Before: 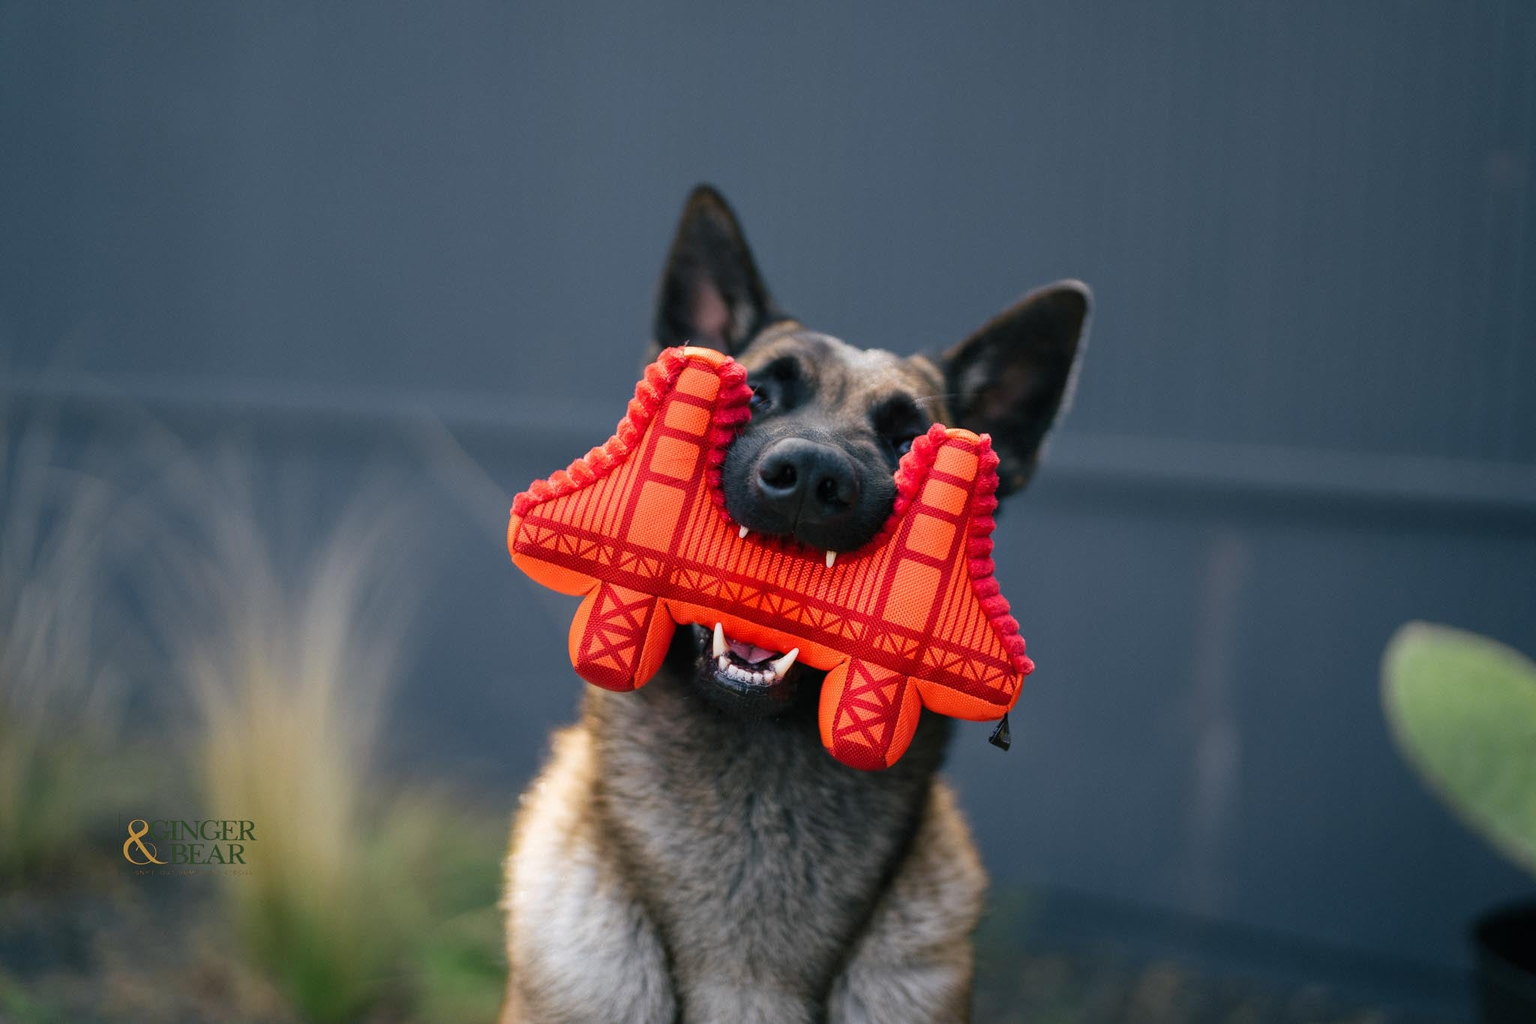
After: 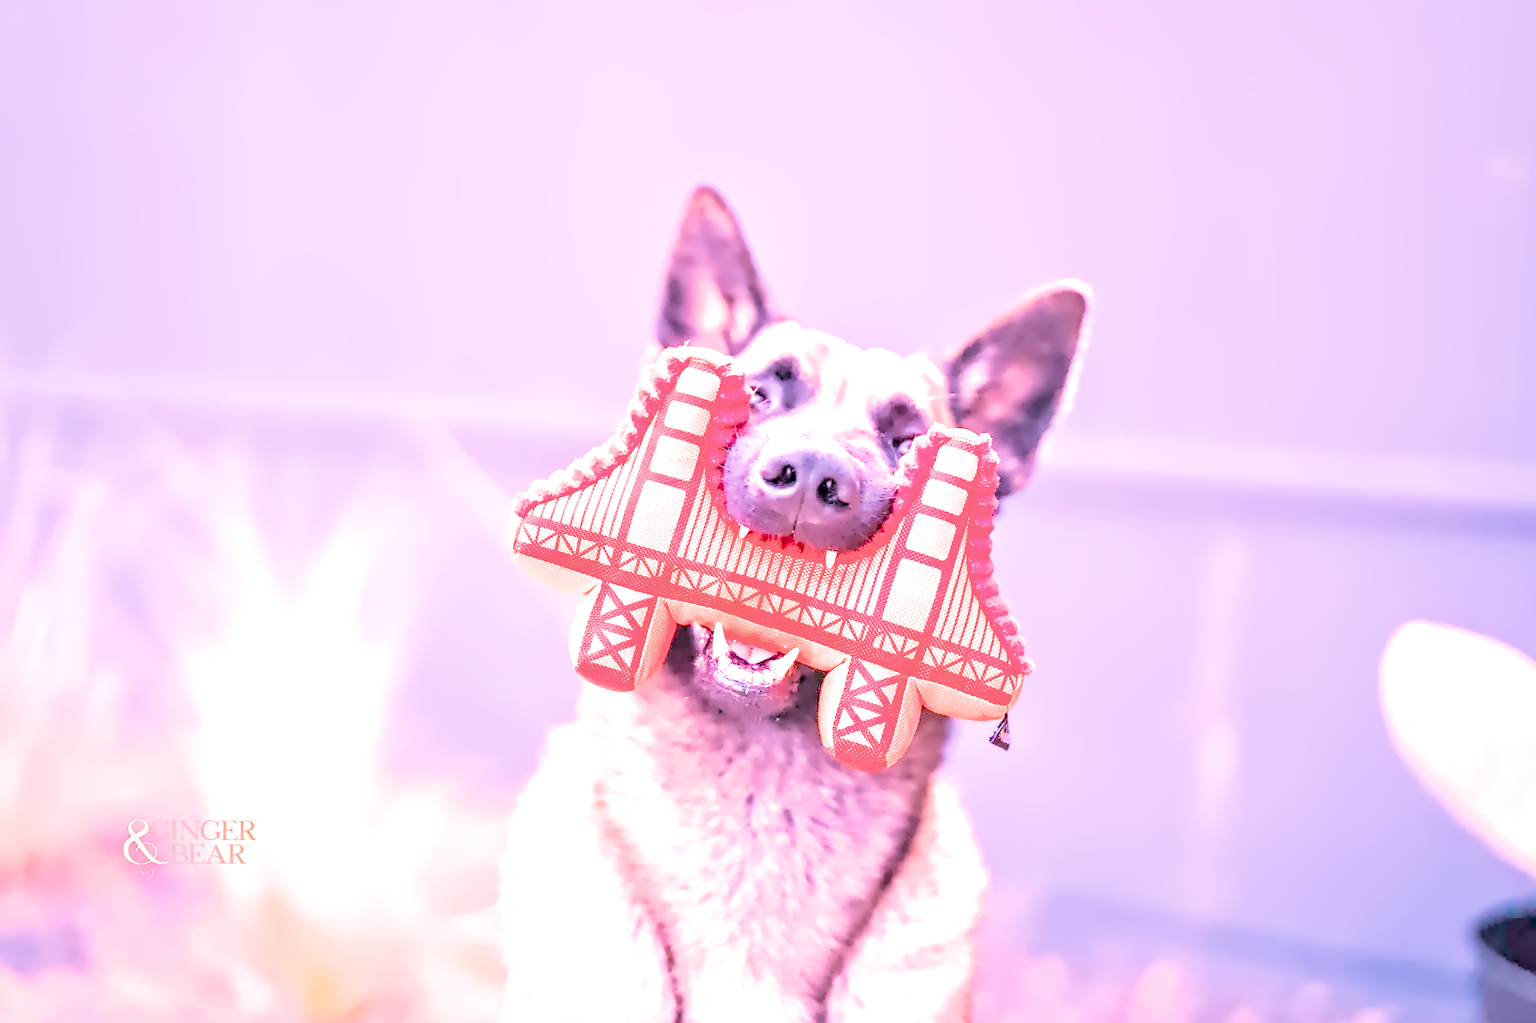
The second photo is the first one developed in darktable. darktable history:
contrast equalizer "denoise & sharpen": octaves 7, y [[0.5, 0.542, 0.583, 0.625, 0.667, 0.708], [0.5 ×6], [0.5 ×6], [0, 0.033, 0.067, 0.1, 0.133, 0.167], [0, 0.05, 0.1, 0.15, 0.2, 0.25]]
local contrast: on, module defaults
color calibration: x 0.355, y 0.367, temperature 4700.38 K
color balance rgb: perceptual saturation grading › global saturation 25%, global vibrance 20%
denoise (profiled): preserve shadows 1.52, scattering 0.002, a [-1, 0, 0], compensate highlight preservation false
diffuse or sharpen "local contrast": iterations 10, radius span 384, edge sensitivity 1, edge threshold 1, 1st order anisotropy -250%, 4th order anisotropy -250%, 1st order speed -50%, 4th order speed -50%, central radius 512
exposure: black level correction 0, exposure 1.741 EV, compensate exposure bias true, compensate highlight preservation false
highlight reconstruction: method clip highlights
lens correction: scale 1, crop 1, focal 50, aperture 6.3, distance 3.78, camera "Canon EOS RP", lens "Canon RF 50mm F1.8 STM"
white balance: red 2.229, blue 1.46
velvia: on, module defaults
filmic rgb: black relative exposure -3.31 EV, white relative exposure 3.45 EV, hardness 2.36, contrast 1.103
rgb levels: preserve colors max RGB
